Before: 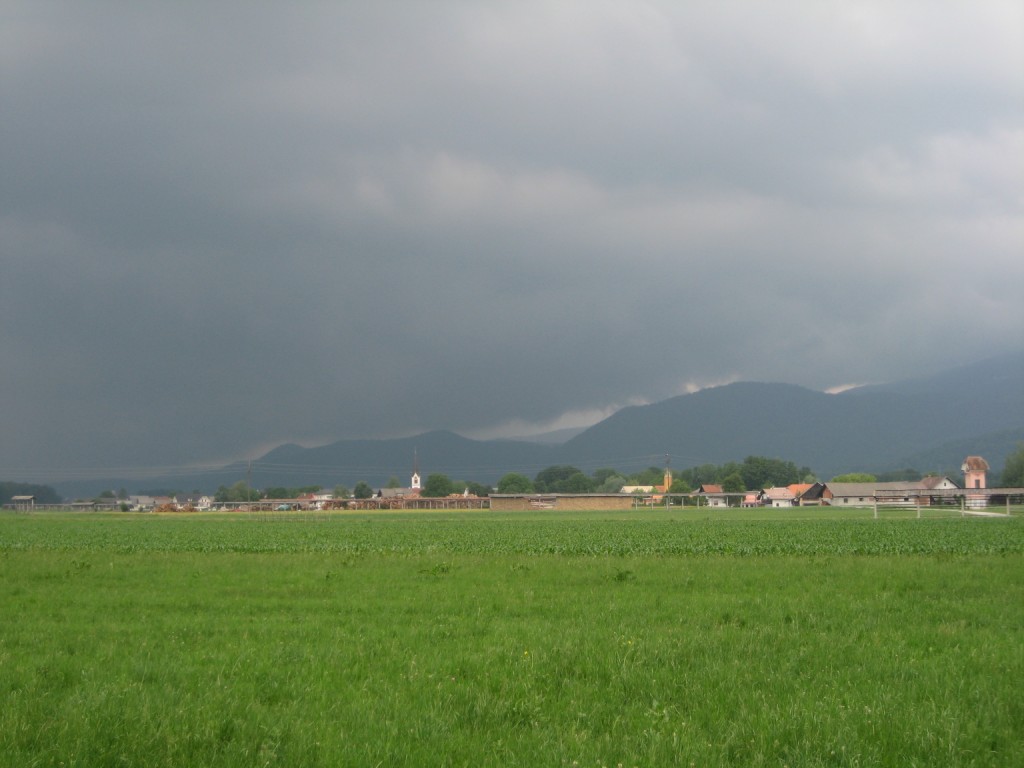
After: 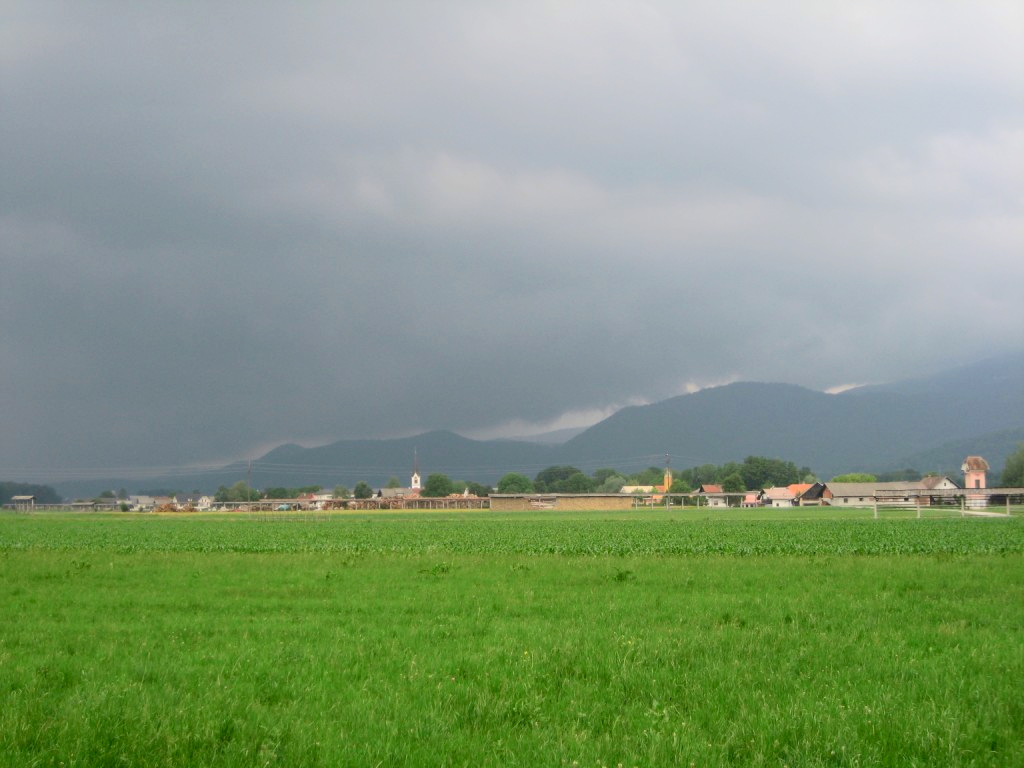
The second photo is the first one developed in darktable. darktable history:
tone curve: curves: ch0 [(0, 0.013) (0.054, 0.018) (0.205, 0.191) (0.289, 0.292) (0.39, 0.424) (0.493, 0.551) (0.666, 0.743) (0.795, 0.841) (1, 0.998)]; ch1 [(0, 0) (0.385, 0.343) (0.439, 0.415) (0.494, 0.495) (0.501, 0.501) (0.51, 0.509) (0.548, 0.554) (0.586, 0.614) (0.66, 0.706) (0.783, 0.804) (1, 1)]; ch2 [(0, 0) (0.304, 0.31) (0.403, 0.399) (0.441, 0.428) (0.47, 0.469) (0.498, 0.496) (0.524, 0.538) (0.566, 0.579) (0.633, 0.665) (0.7, 0.711) (1, 1)], color space Lab, independent channels, preserve colors none
